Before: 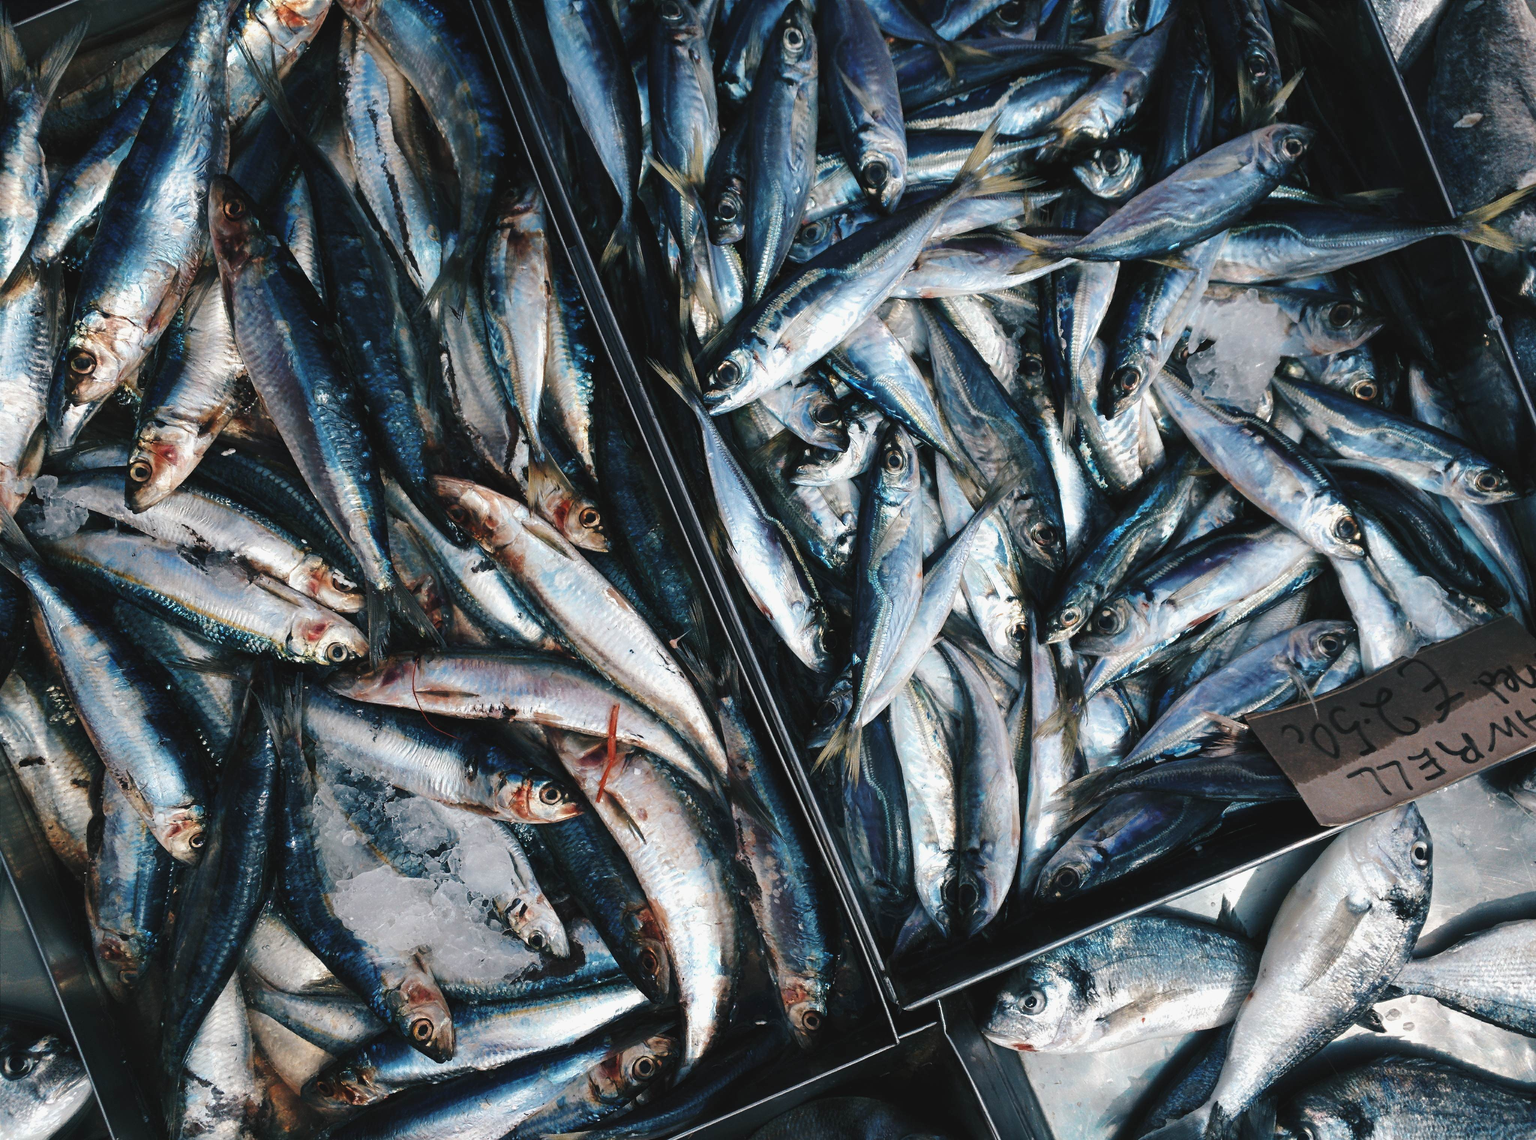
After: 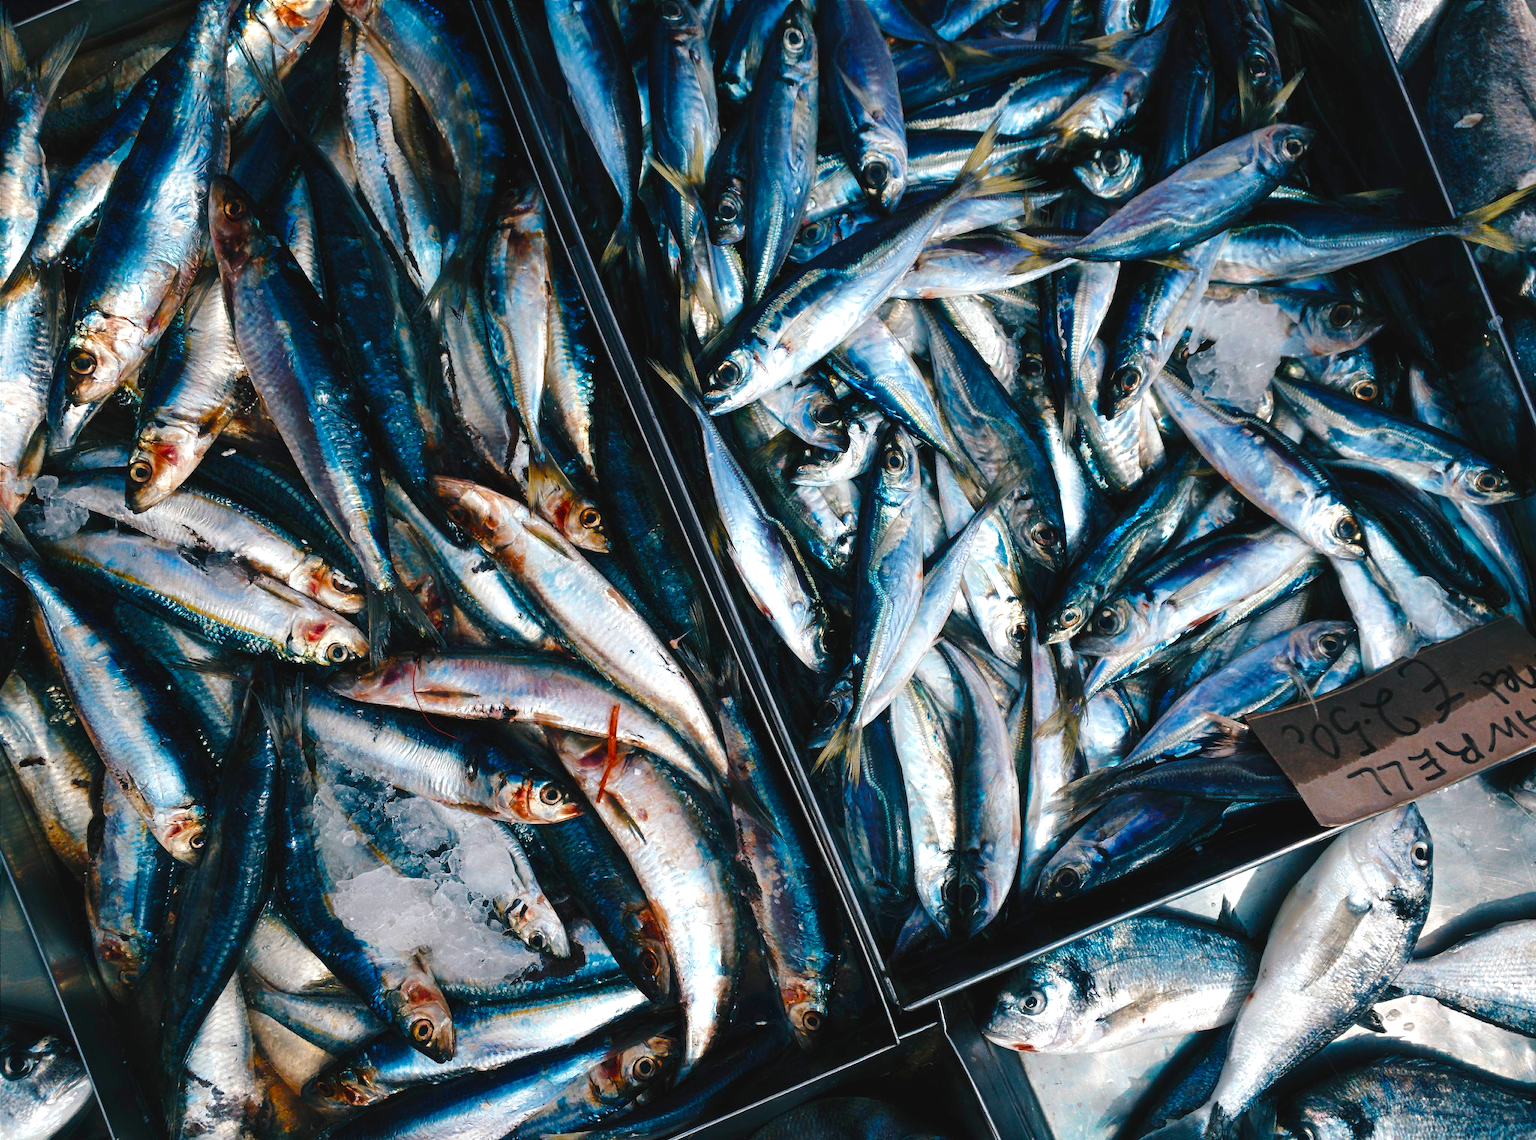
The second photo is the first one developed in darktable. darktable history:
color balance rgb: perceptual saturation grading › global saturation 40.311%, perceptual saturation grading › highlights -24.782%, perceptual saturation grading › mid-tones 34.369%, perceptual saturation grading › shadows 35.147%, global vibrance 25.024%, contrast 9.559%
base curve: curves: ch0 [(0, 0) (0.297, 0.298) (1, 1)], preserve colors none
